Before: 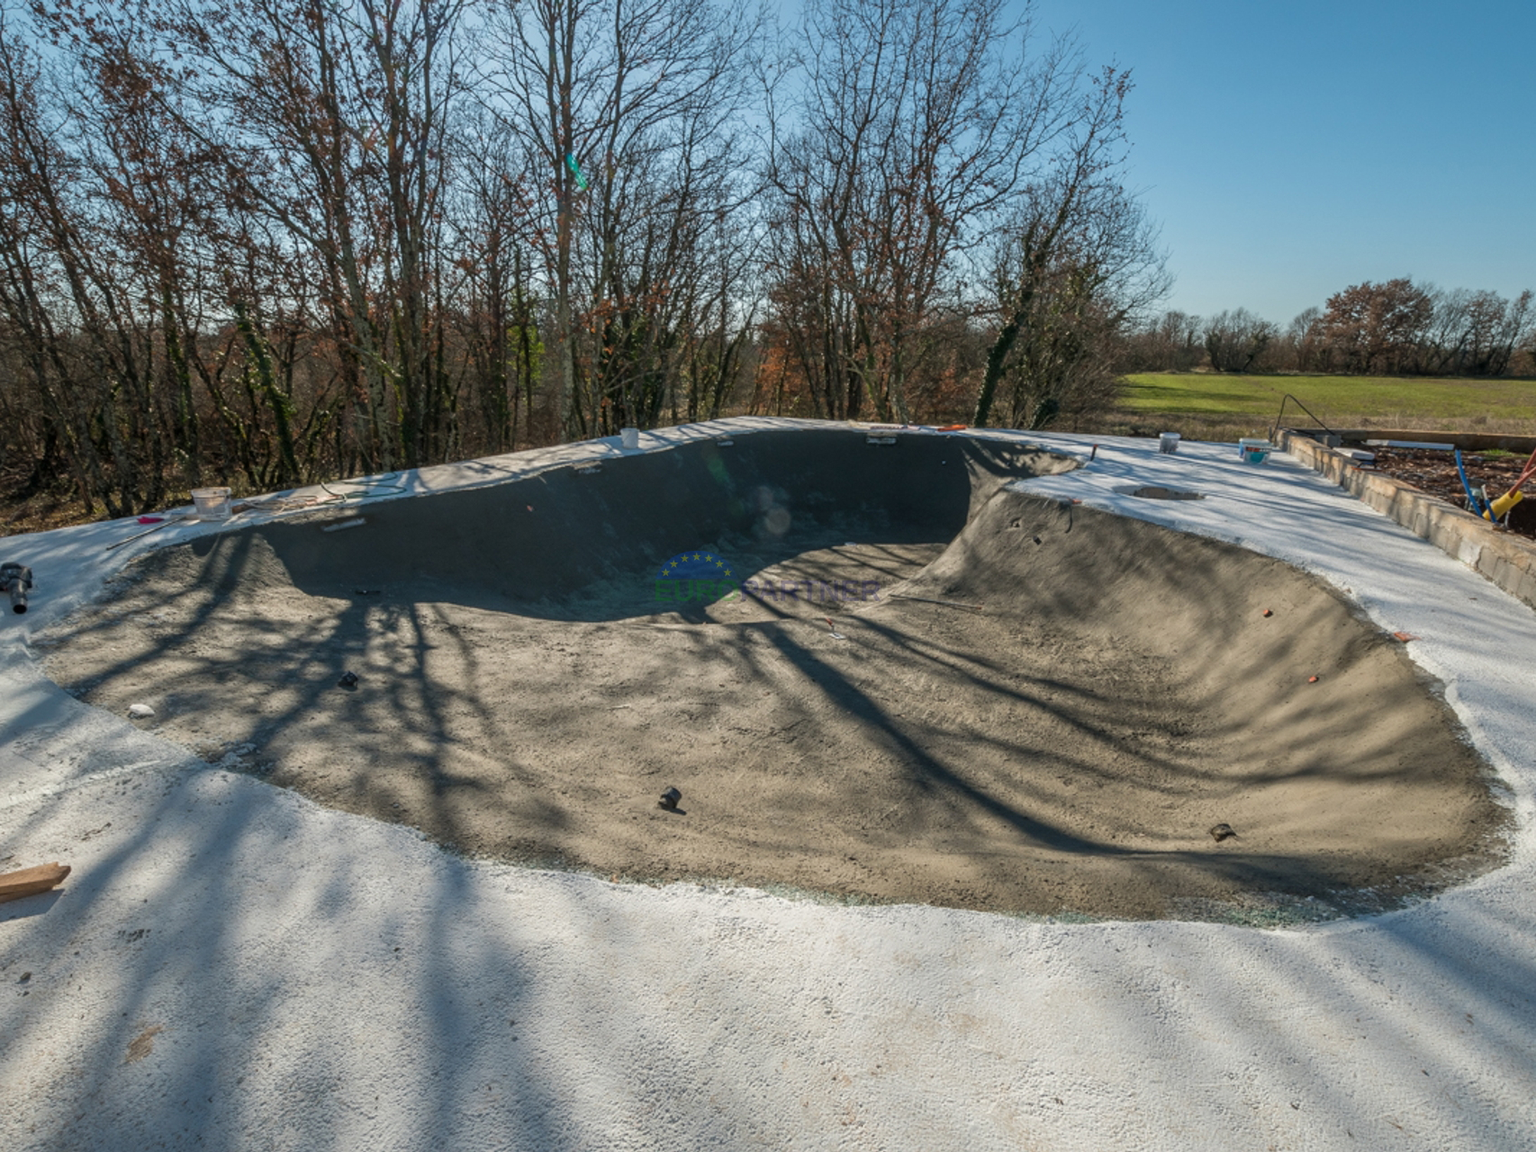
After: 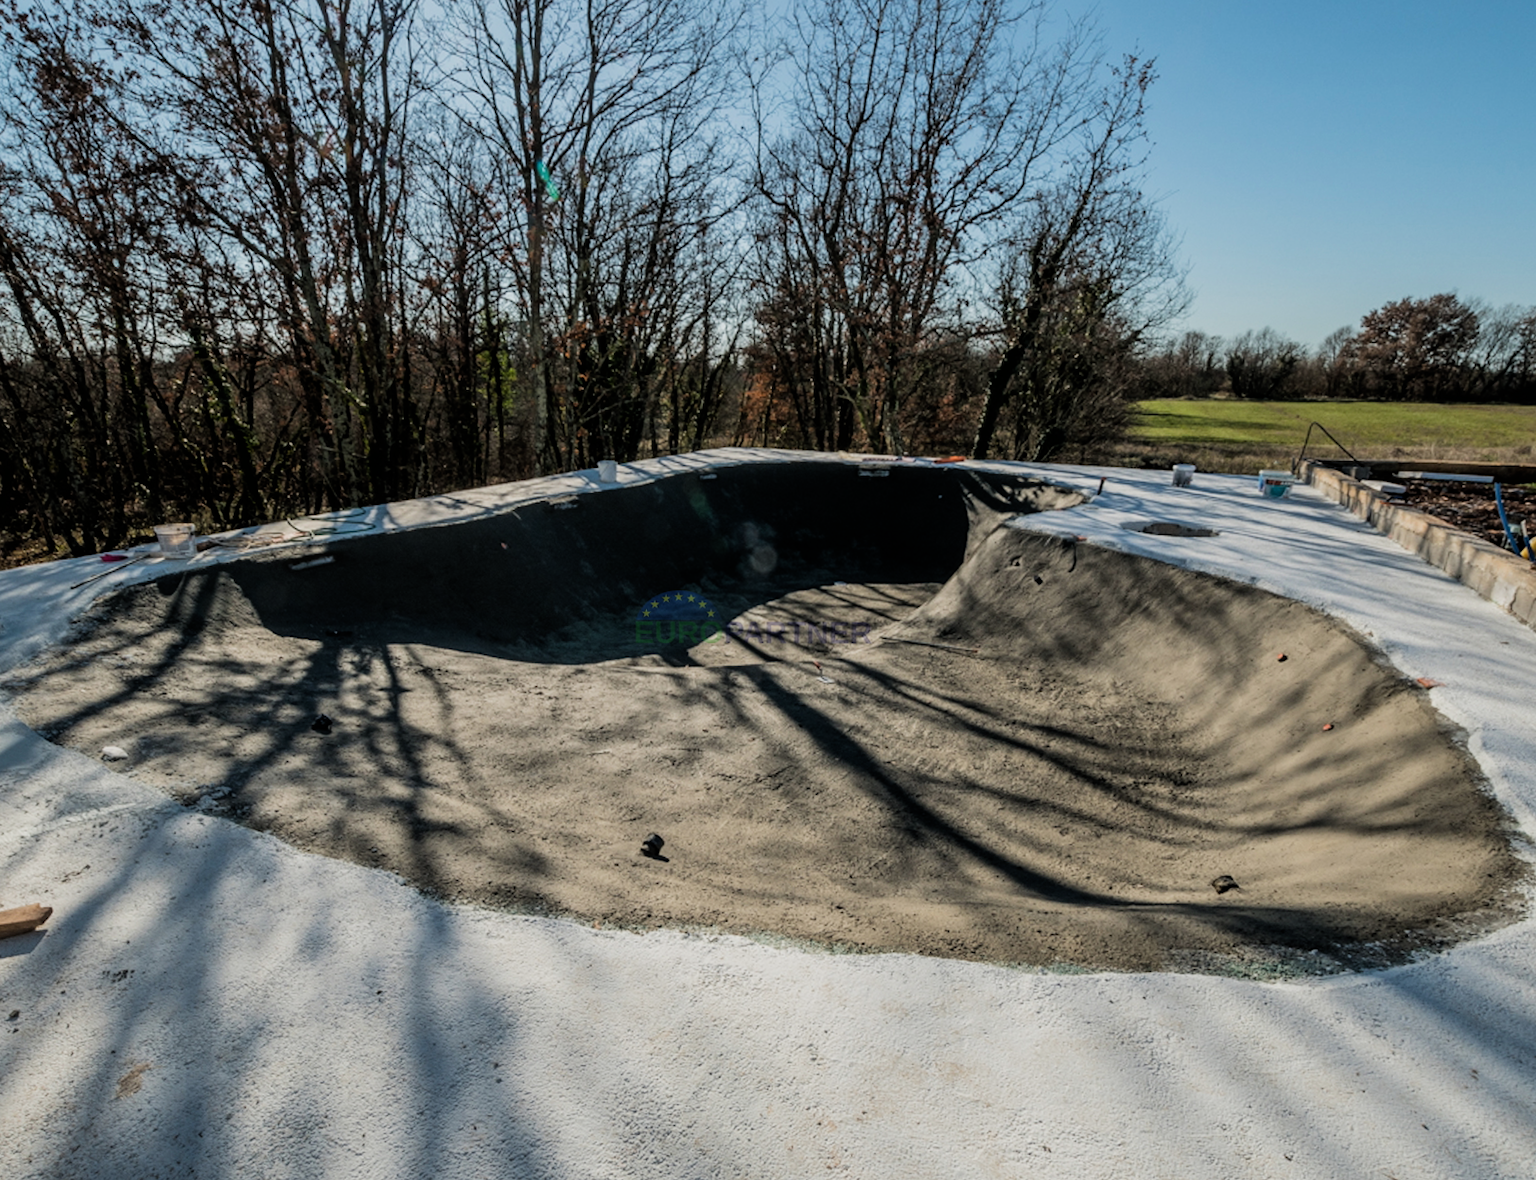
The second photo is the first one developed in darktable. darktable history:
filmic rgb: black relative exposure -5 EV, hardness 2.88, contrast 1.3, highlights saturation mix -30%
rotate and perspective: rotation 0.074°, lens shift (vertical) 0.096, lens shift (horizontal) -0.041, crop left 0.043, crop right 0.952, crop top 0.024, crop bottom 0.979
